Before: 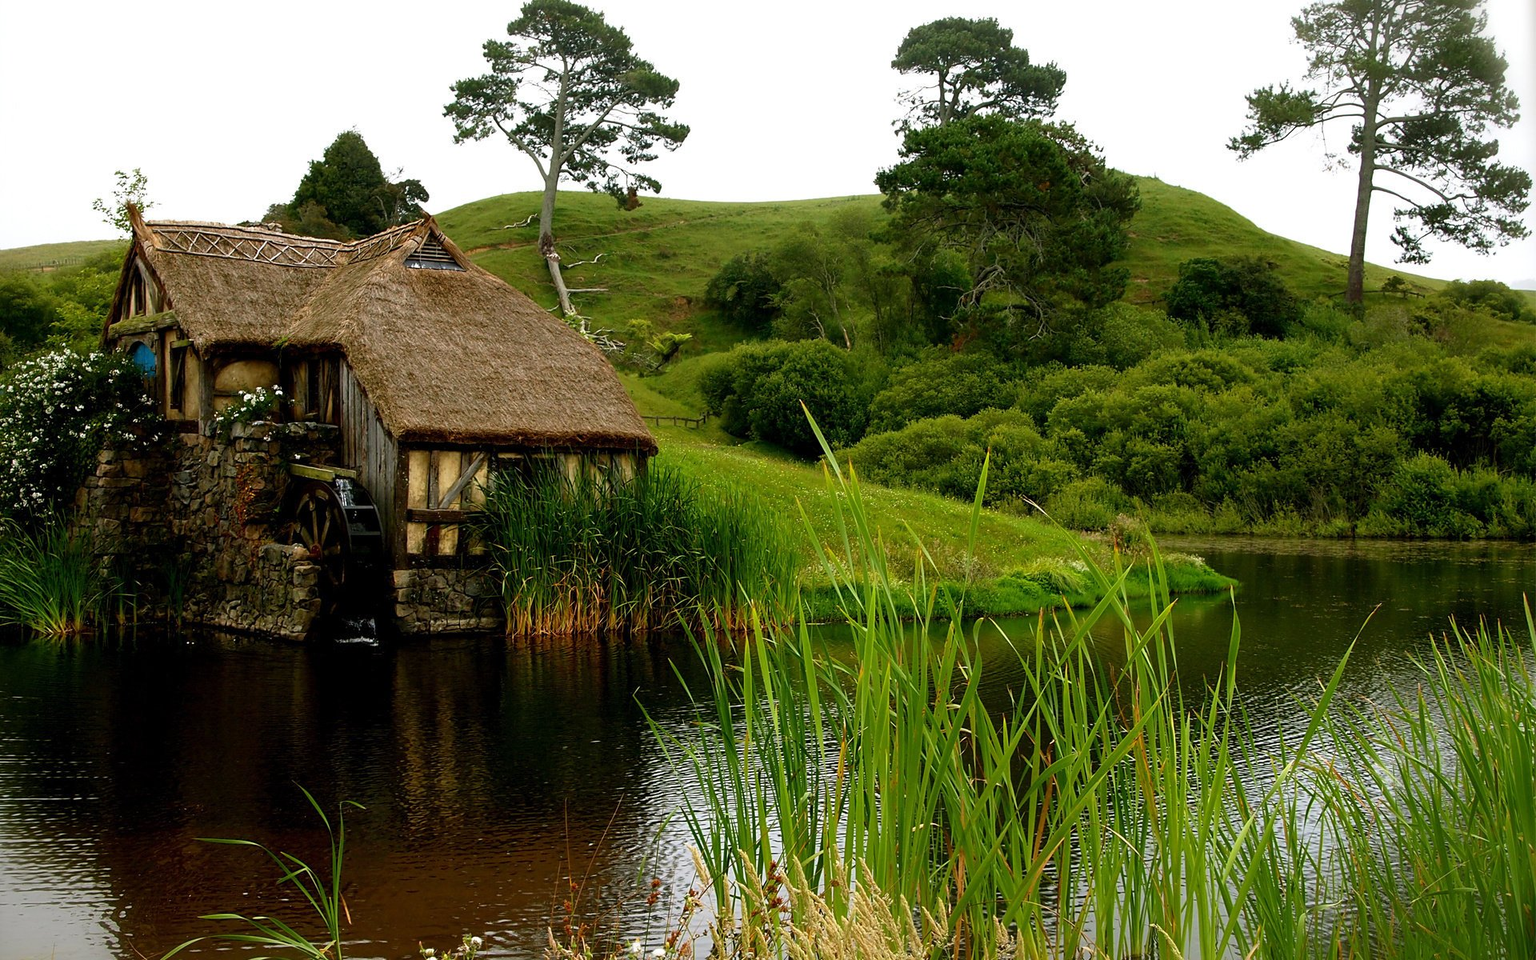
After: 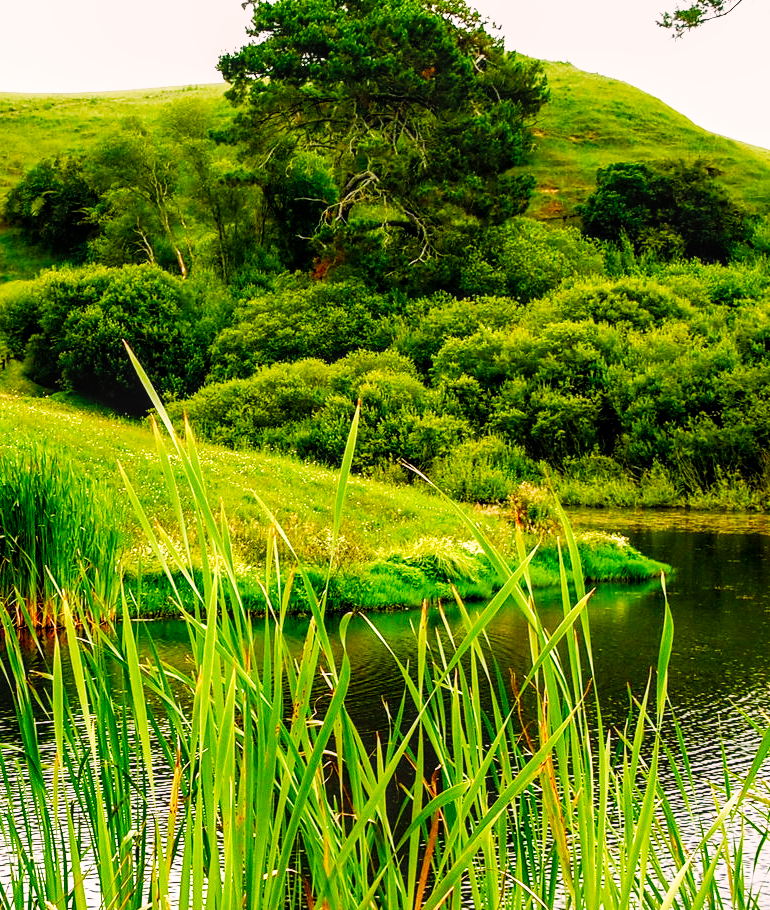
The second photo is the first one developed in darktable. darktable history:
local contrast: on, module defaults
exposure: black level correction 0.001, compensate highlight preservation false
base curve: curves: ch0 [(0, 0) (0.007, 0.004) (0.027, 0.03) (0.046, 0.07) (0.207, 0.54) (0.442, 0.872) (0.673, 0.972) (1, 1)], preserve colors none
crop: left 45.721%, top 13.393%, right 14.118%, bottom 10.01%
color correction: highlights a* 7.34, highlights b* 4.37
contrast brightness saturation: contrast 0.03, brightness 0.06, saturation 0.13
color balance rgb: perceptual saturation grading › global saturation 20%, perceptual saturation grading › highlights -50%, perceptual saturation grading › shadows 30%
